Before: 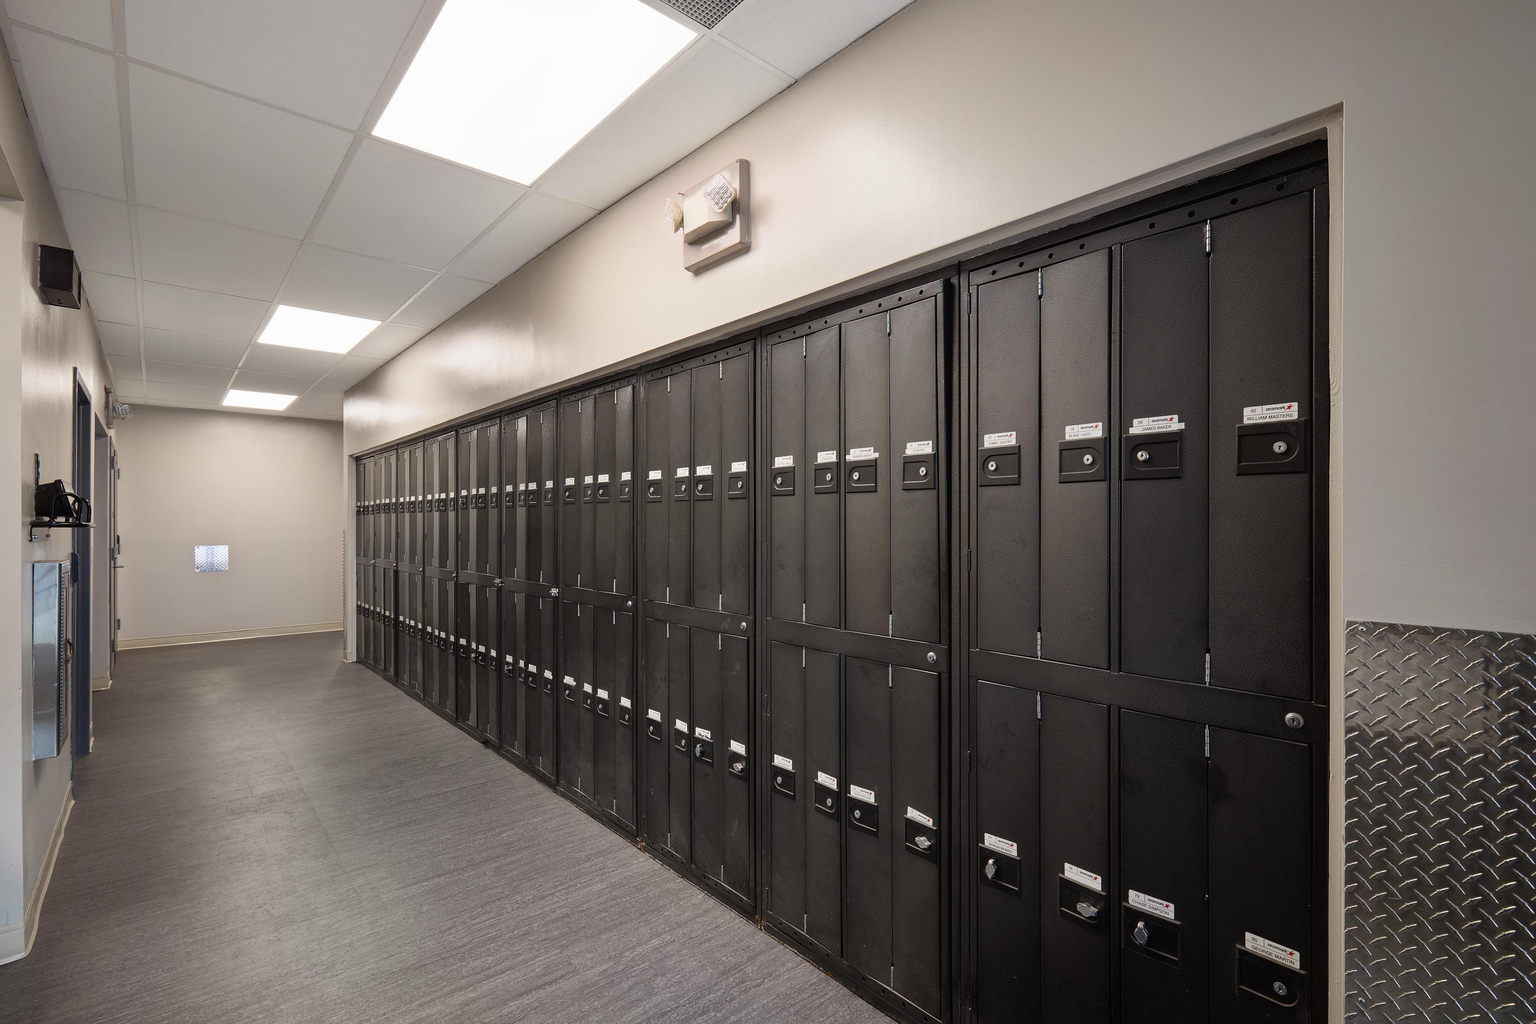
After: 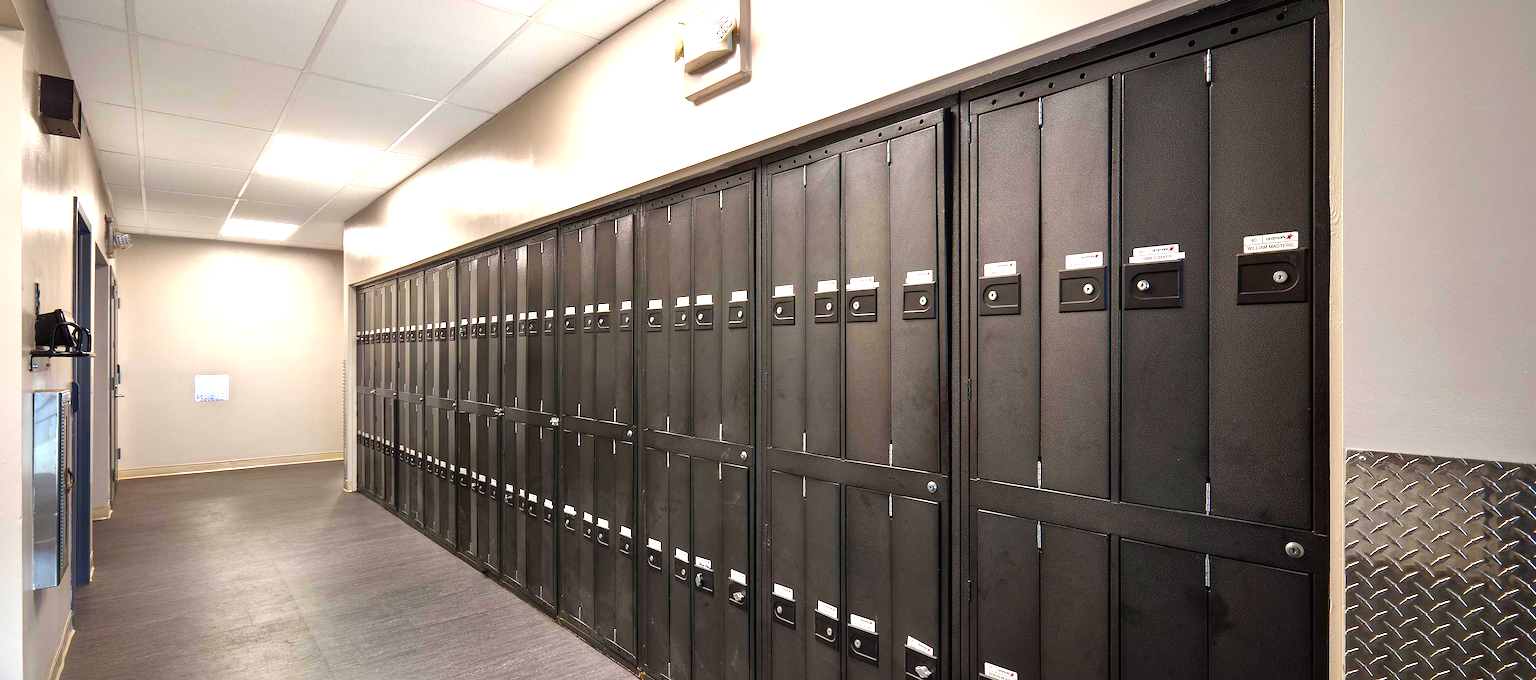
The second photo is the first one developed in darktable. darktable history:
crop: top 16.712%, bottom 16.768%
color balance rgb: perceptual saturation grading › global saturation 35.144%, perceptual saturation grading › highlights -24.939%, perceptual saturation grading › shadows 49.836%, perceptual brilliance grading › global brilliance 29.924%, global vibrance 20%
local contrast: mode bilateral grid, contrast 19, coarseness 50, detail 119%, midtone range 0.2
